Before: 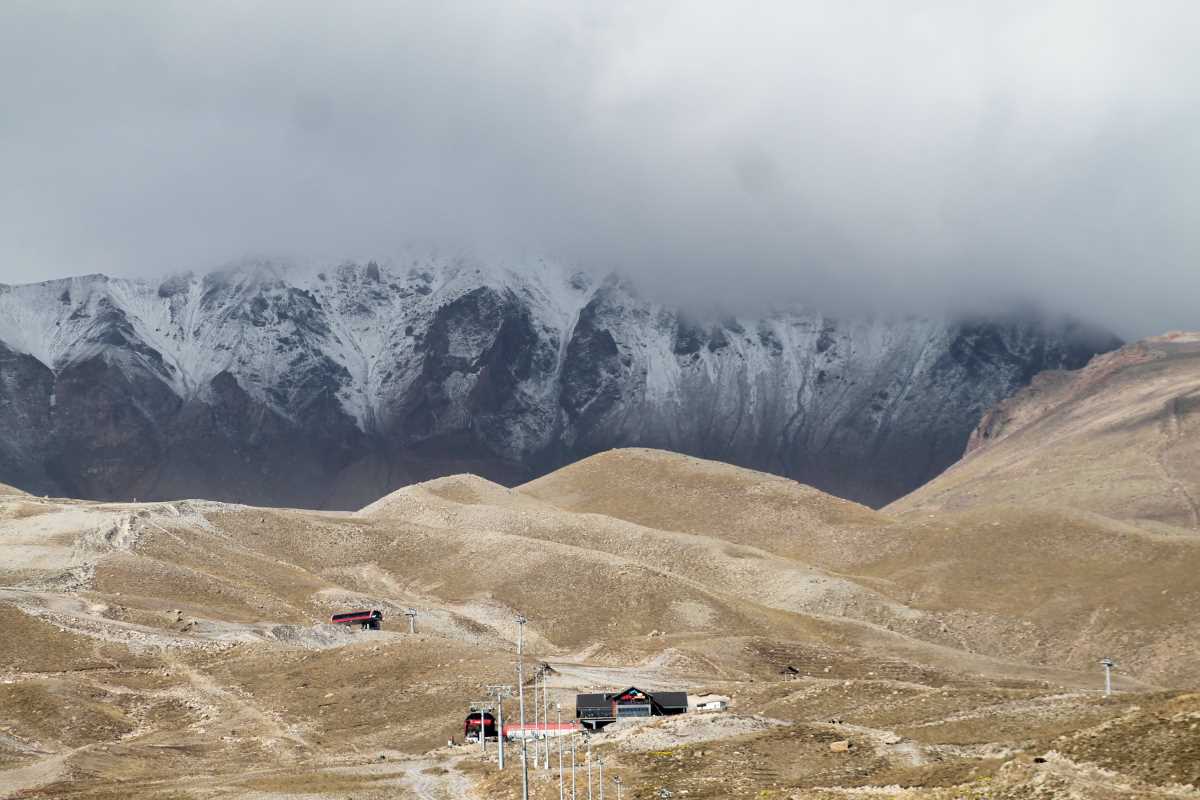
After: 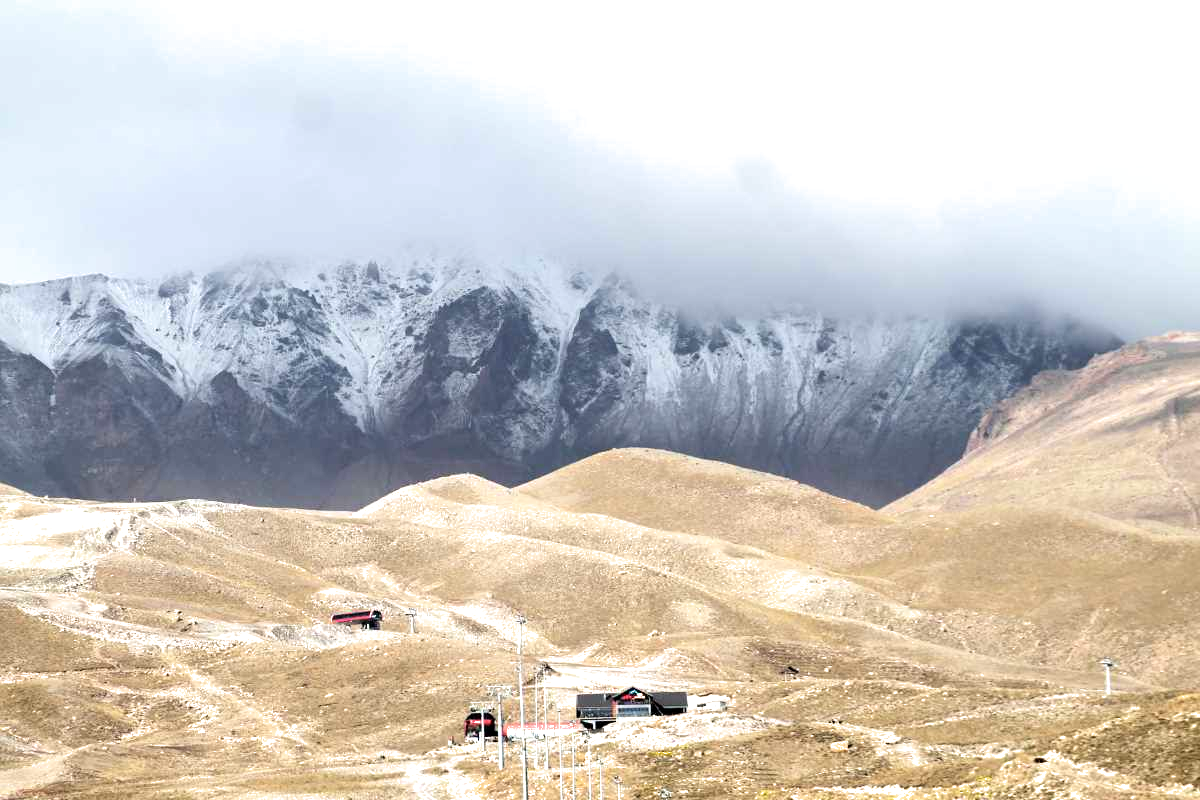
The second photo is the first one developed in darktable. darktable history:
exposure: black level correction 0, exposure 0.954 EV, compensate highlight preservation false
filmic rgb: middle gray luminance 18.39%, black relative exposure -11.42 EV, white relative exposure 2.55 EV, target black luminance 0%, hardness 8.38, latitude 98.16%, contrast 1.084, shadows ↔ highlights balance 0.439%, color science v5 (2021), contrast in shadows safe, contrast in highlights safe
levels: levels [0, 0.498, 0.996]
